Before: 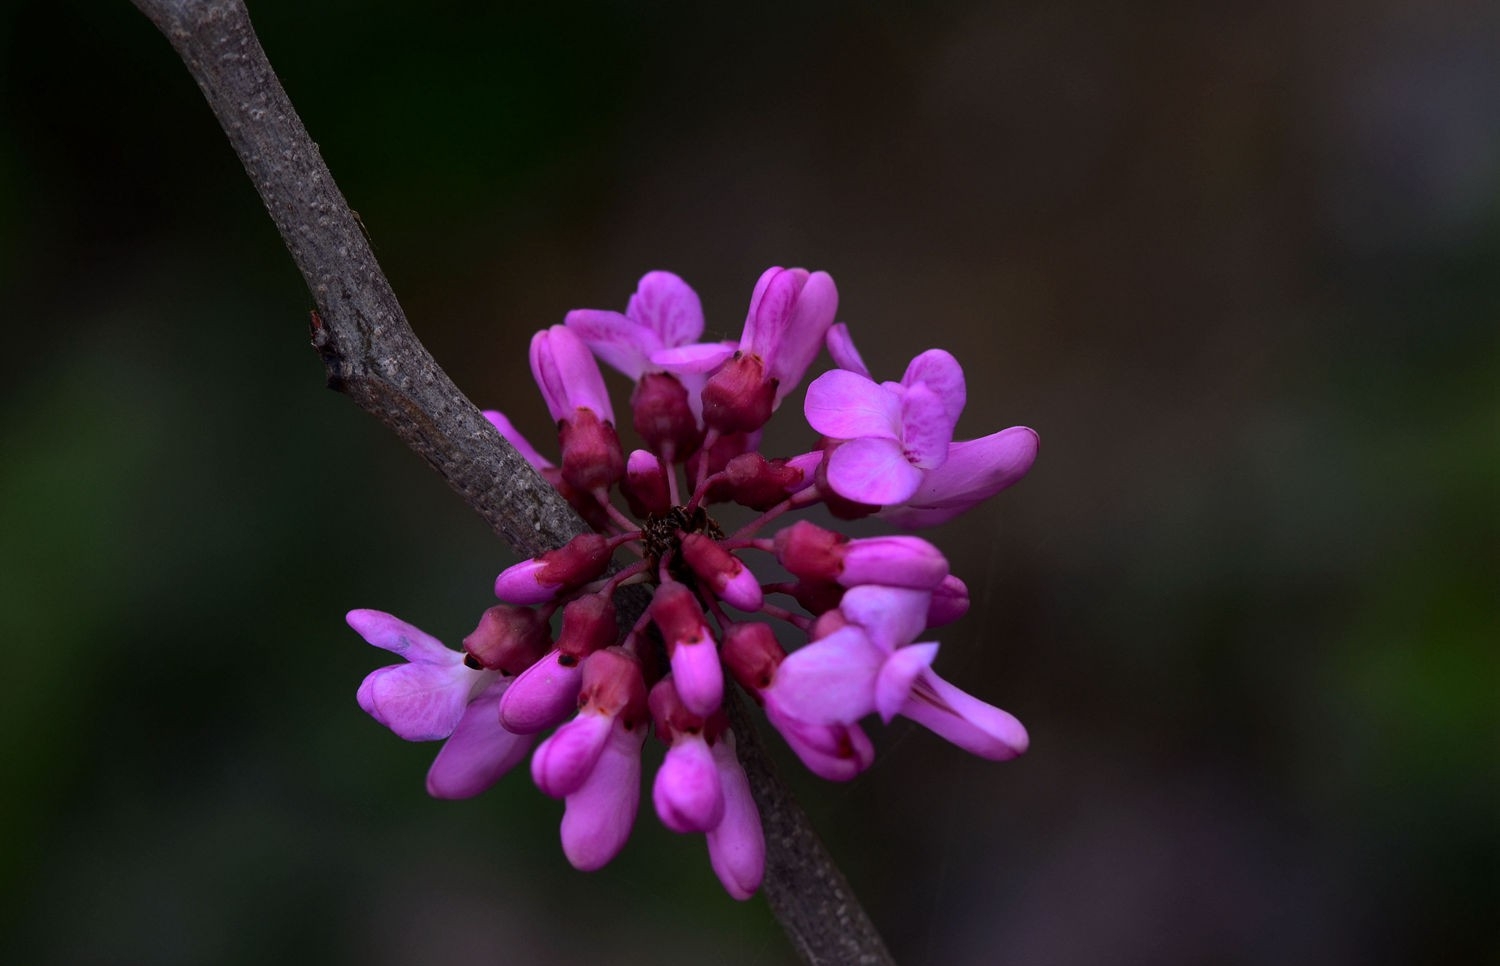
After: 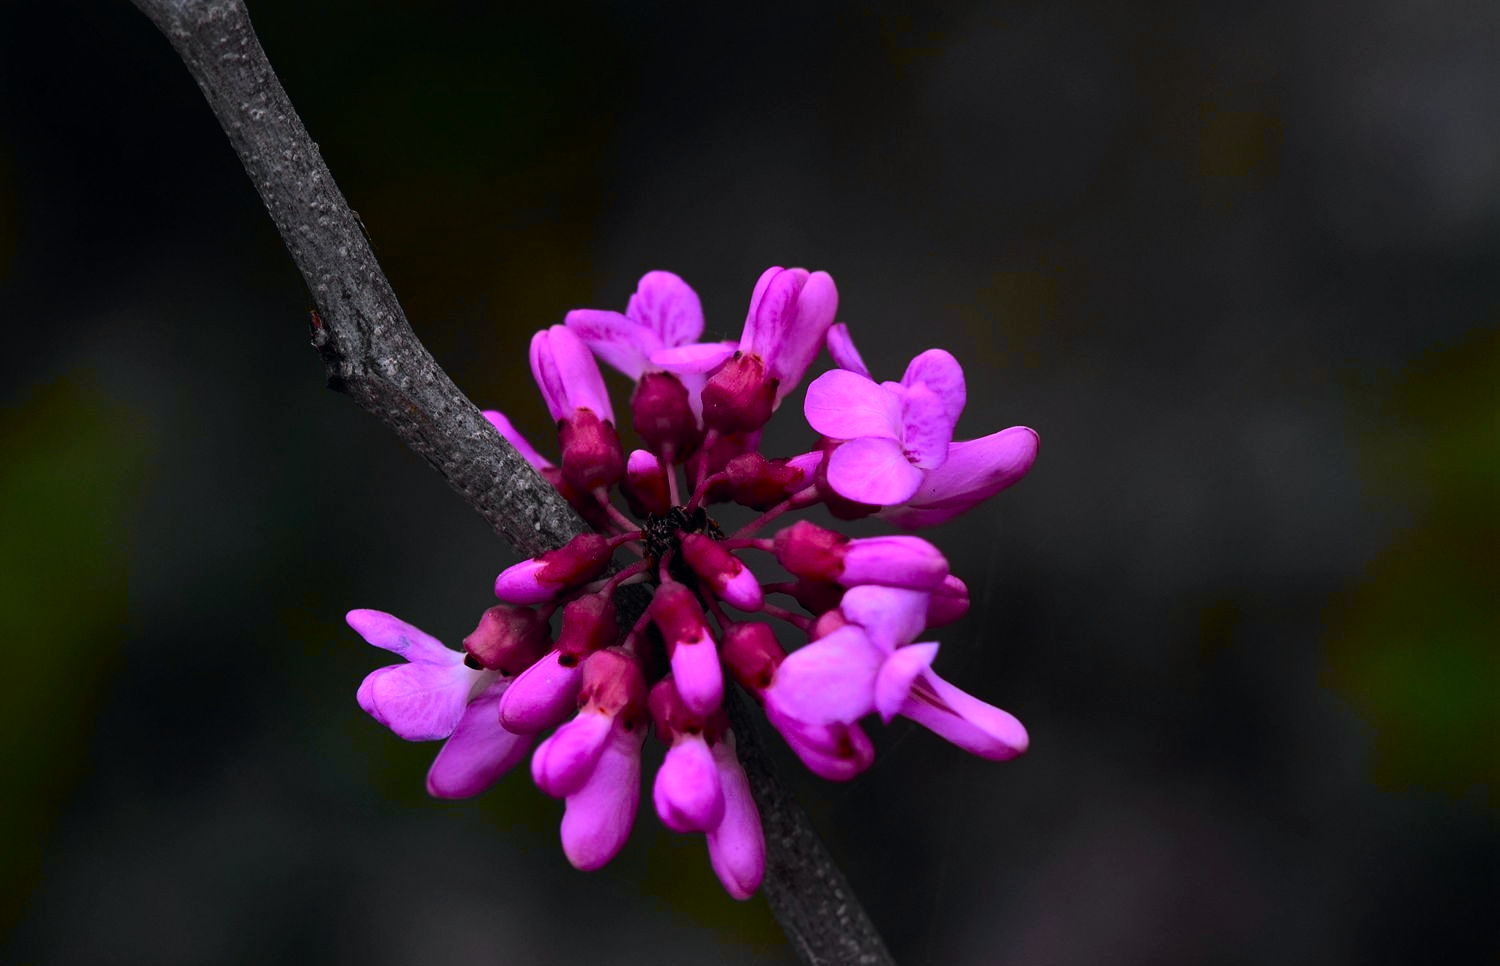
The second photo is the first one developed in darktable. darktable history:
tone curve: curves: ch0 [(0, 0) (0.071, 0.047) (0.266, 0.26) (0.483, 0.554) (0.753, 0.811) (1, 0.983)]; ch1 [(0, 0) (0.346, 0.307) (0.408, 0.387) (0.463, 0.465) (0.482, 0.493) (0.502, 0.5) (0.517, 0.502) (0.55, 0.548) (0.597, 0.61) (0.651, 0.698) (1, 1)]; ch2 [(0, 0) (0.346, 0.34) (0.434, 0.46) (0.485, 0.494) (0.5, 0.494) (0.517, 0.506) (0.526, 0.545) (0.583, 0.61) (0.625, 0.659) (1, 1)], color space Lab, independent channels, preserve colors none
white balance: red 1.004, blue 1.096
